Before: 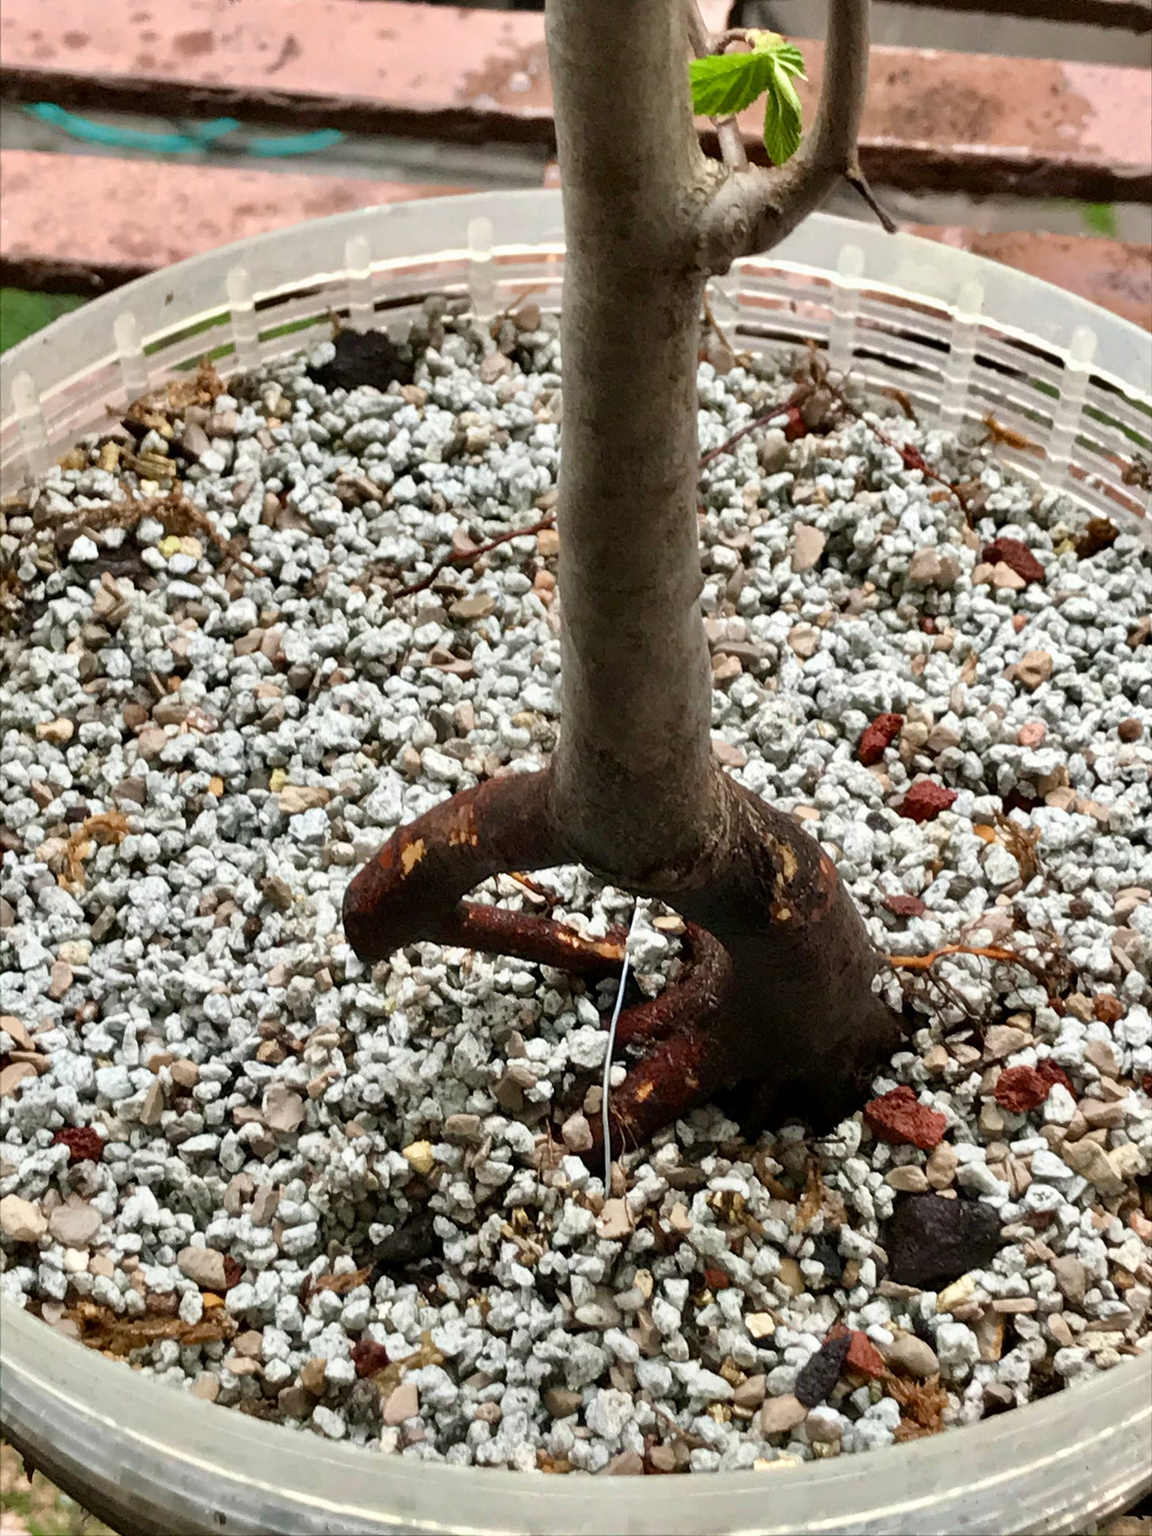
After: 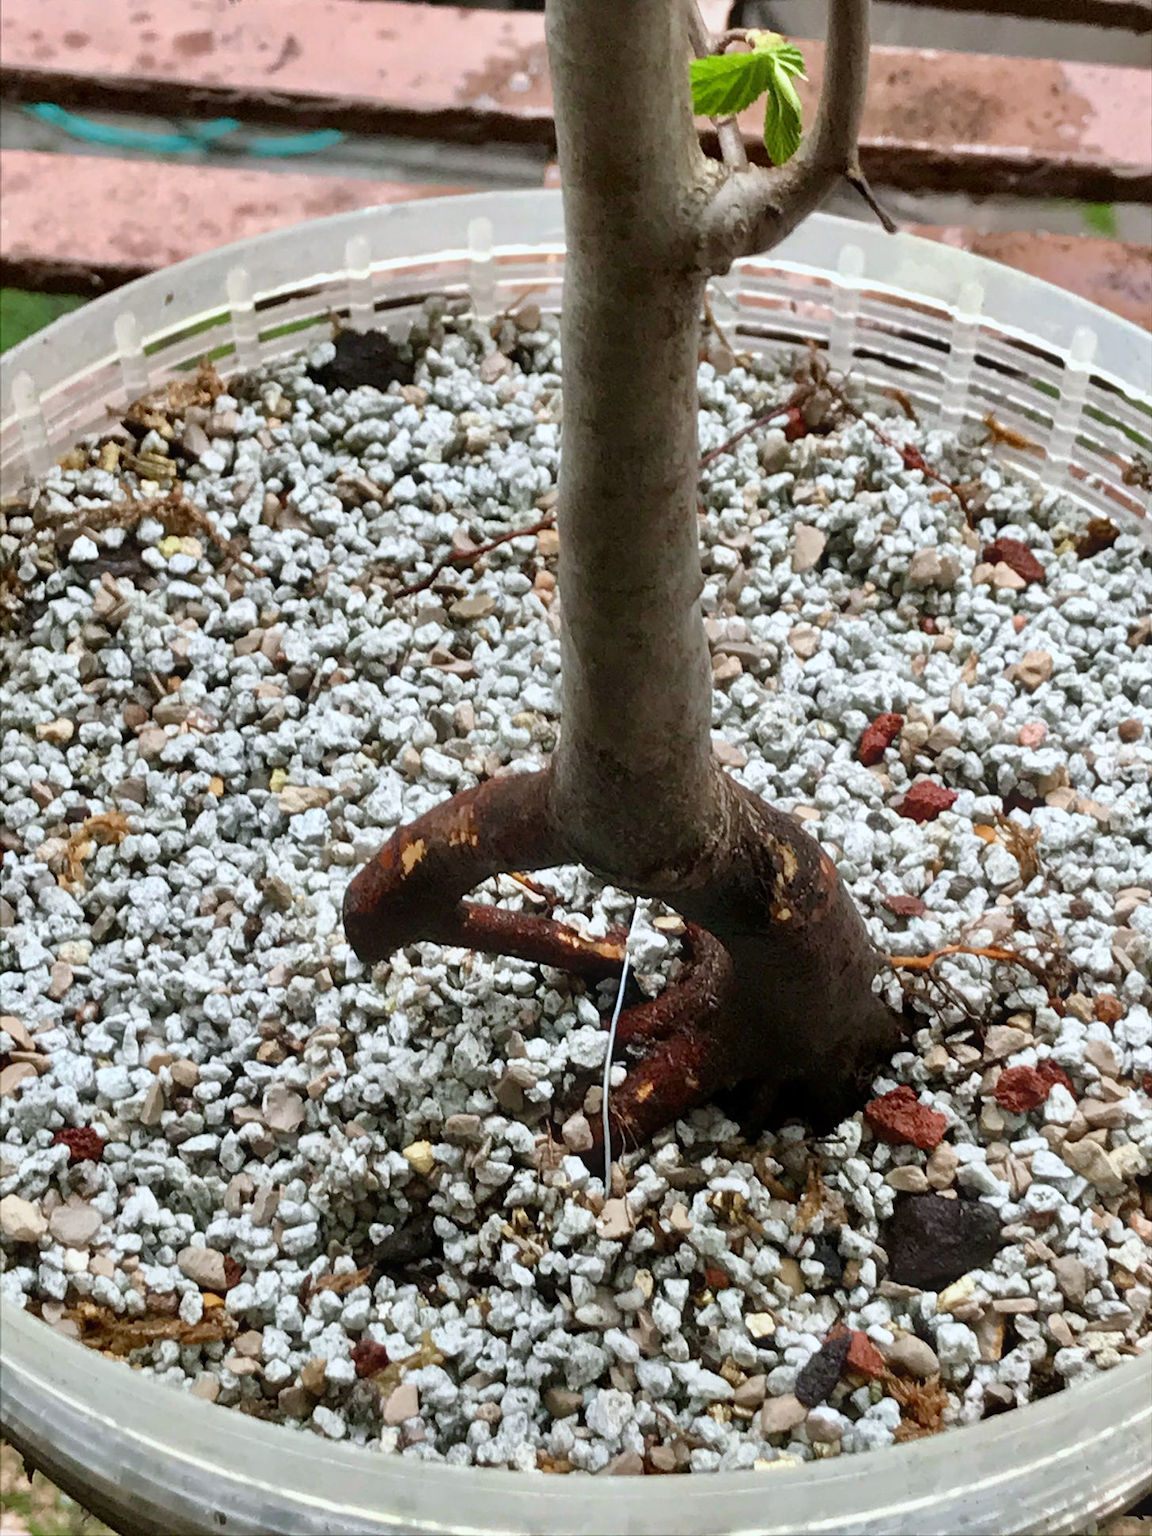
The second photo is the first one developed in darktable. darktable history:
bloom: size 9%, threshold 100%, strength 7%
white balance: red 0.967, blue 1.049
tone equalizer: -7 EV 0.18 EV, -6 EV 0.12 EV, -5 EV 0.08 EV, -4 EV 0.04 EV, -2 EV -0.02 EV, -1 EV -0.04 EV, +0 EV -0.06 EV, luminance estimator HSV value / RGB max
